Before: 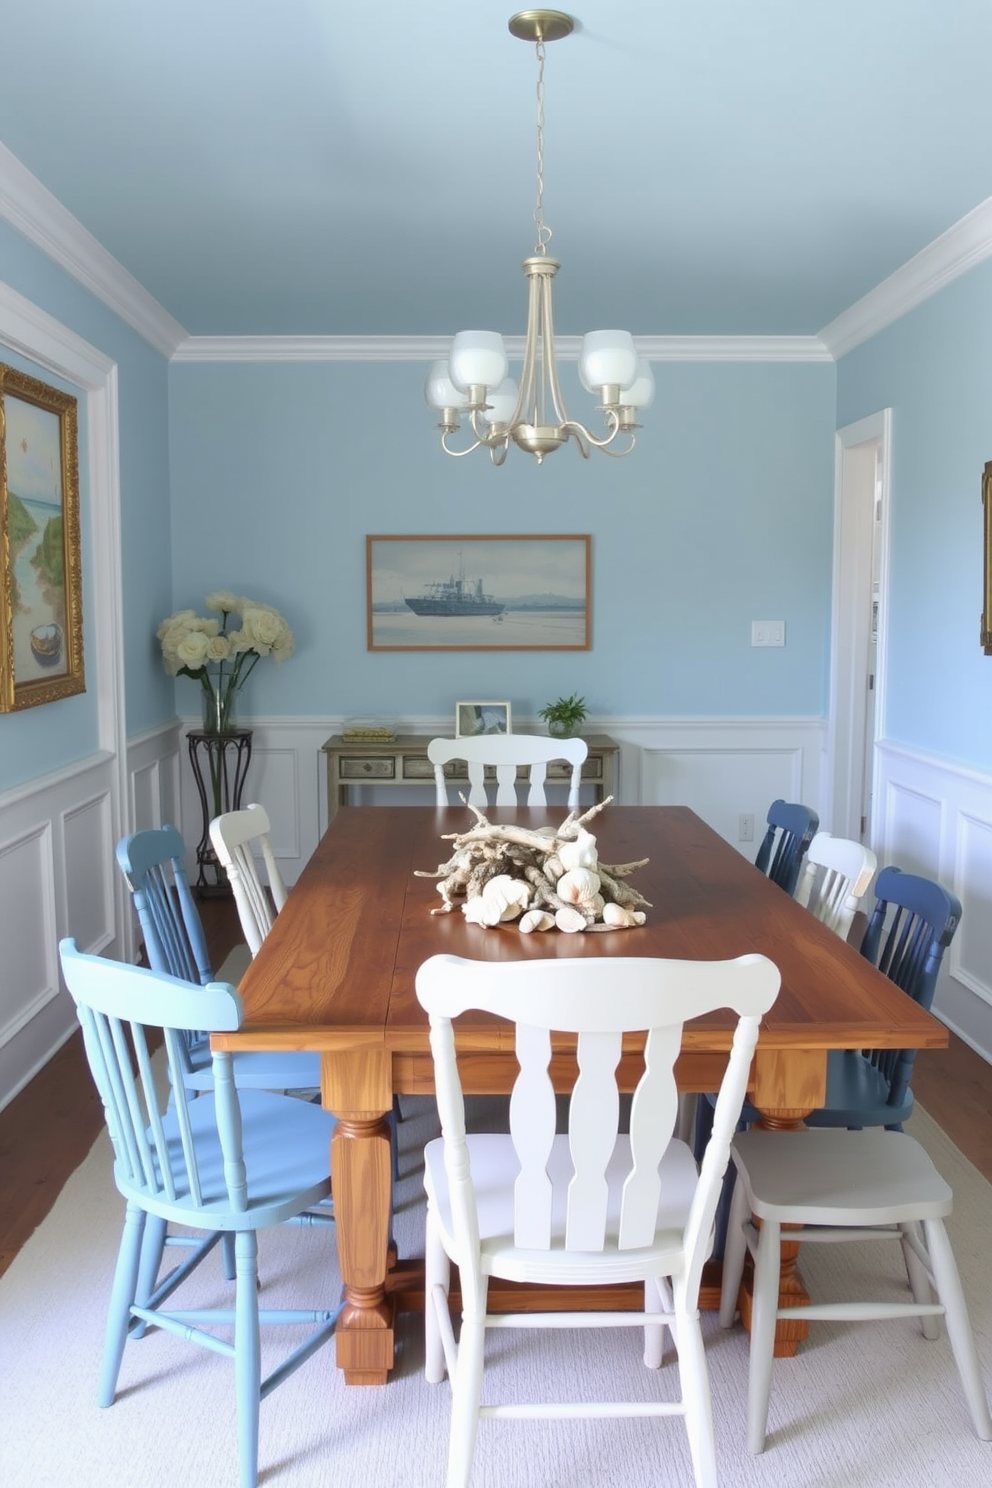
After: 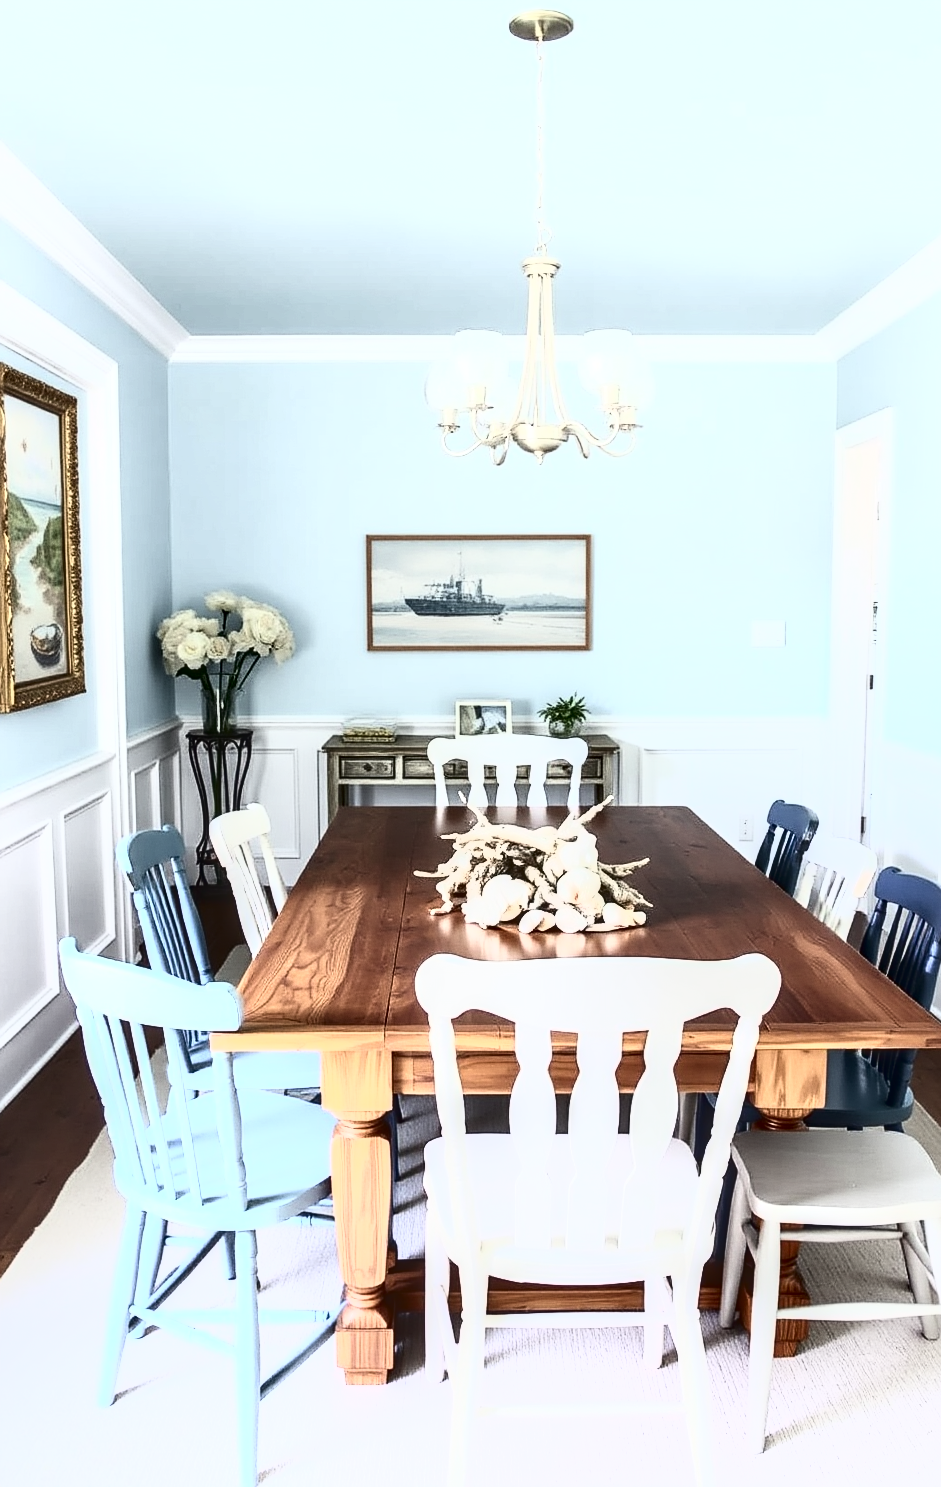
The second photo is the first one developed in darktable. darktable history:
contrast brightness saturation: saturation -0.026
local contrast: on, module defaults
sharpen: on, module defaults
crop and rotate: left 0%, right 5.138%
tone curve: curves: ch0 [(0, 0) (0.003, 0) (0.011, 0.001) (0.025, 0.003) (0.044, 0.003) (0.069, 0.006) (0.1, 0.009) (0.136, 0.014) (0.177, 0.029) (0.224, 0.061) (0.277, 0.127) (0.335, 0.218) (0.399, 0.38) (0.468, 0.588) (0.543, 0.809) (0.623, 0.947) (0.709, 0.987) (0.801, 0.99) (0.898, 0.99) (1, 1)], color space Lab, independent channels, preserve colors none
